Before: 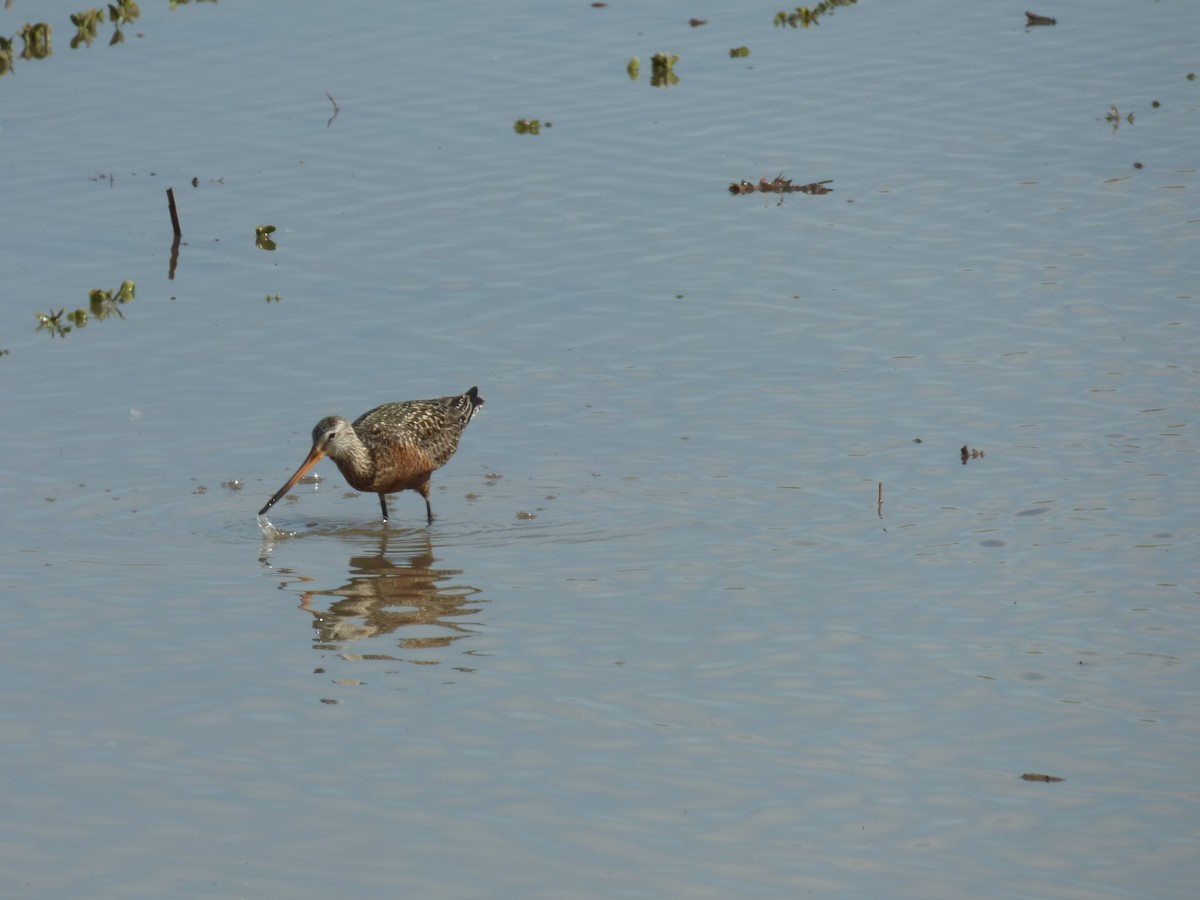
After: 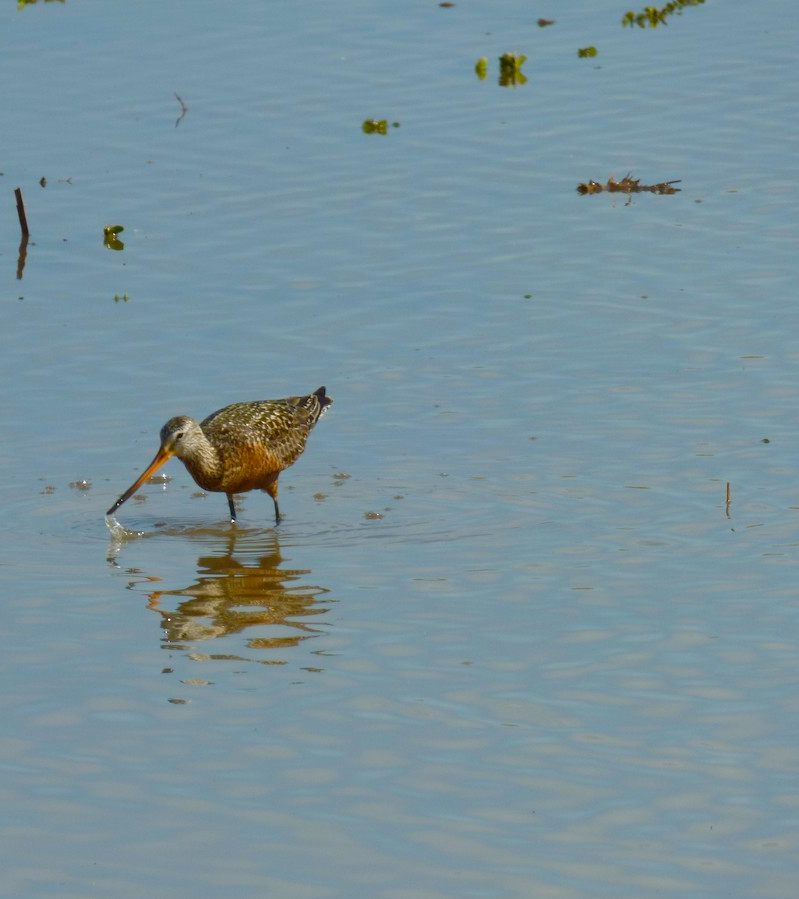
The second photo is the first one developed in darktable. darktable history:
color balance rgb: linear chroma grading › global chroma 14.402%, perceptual saturation grading › global saturation 35.002%, perceptual saturation grading › highlights -25.883%, perceptual saturation grading › shadows 49.561%, global vibrance 14.179%
crop and rotate: left 12.709%, right 20.663%
